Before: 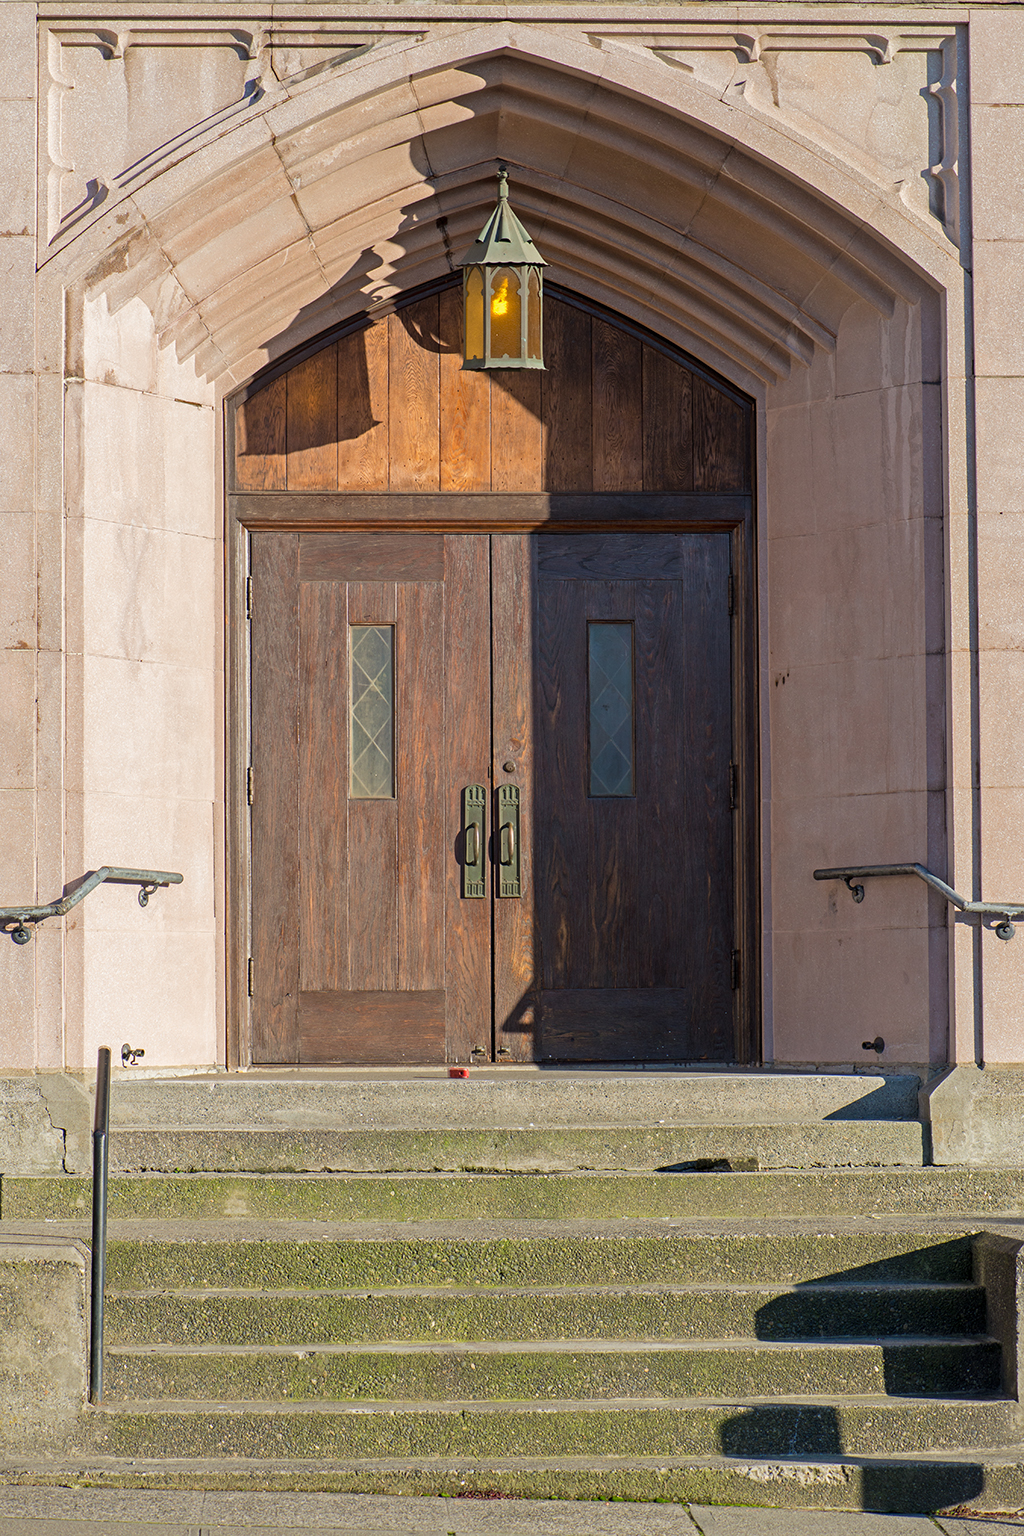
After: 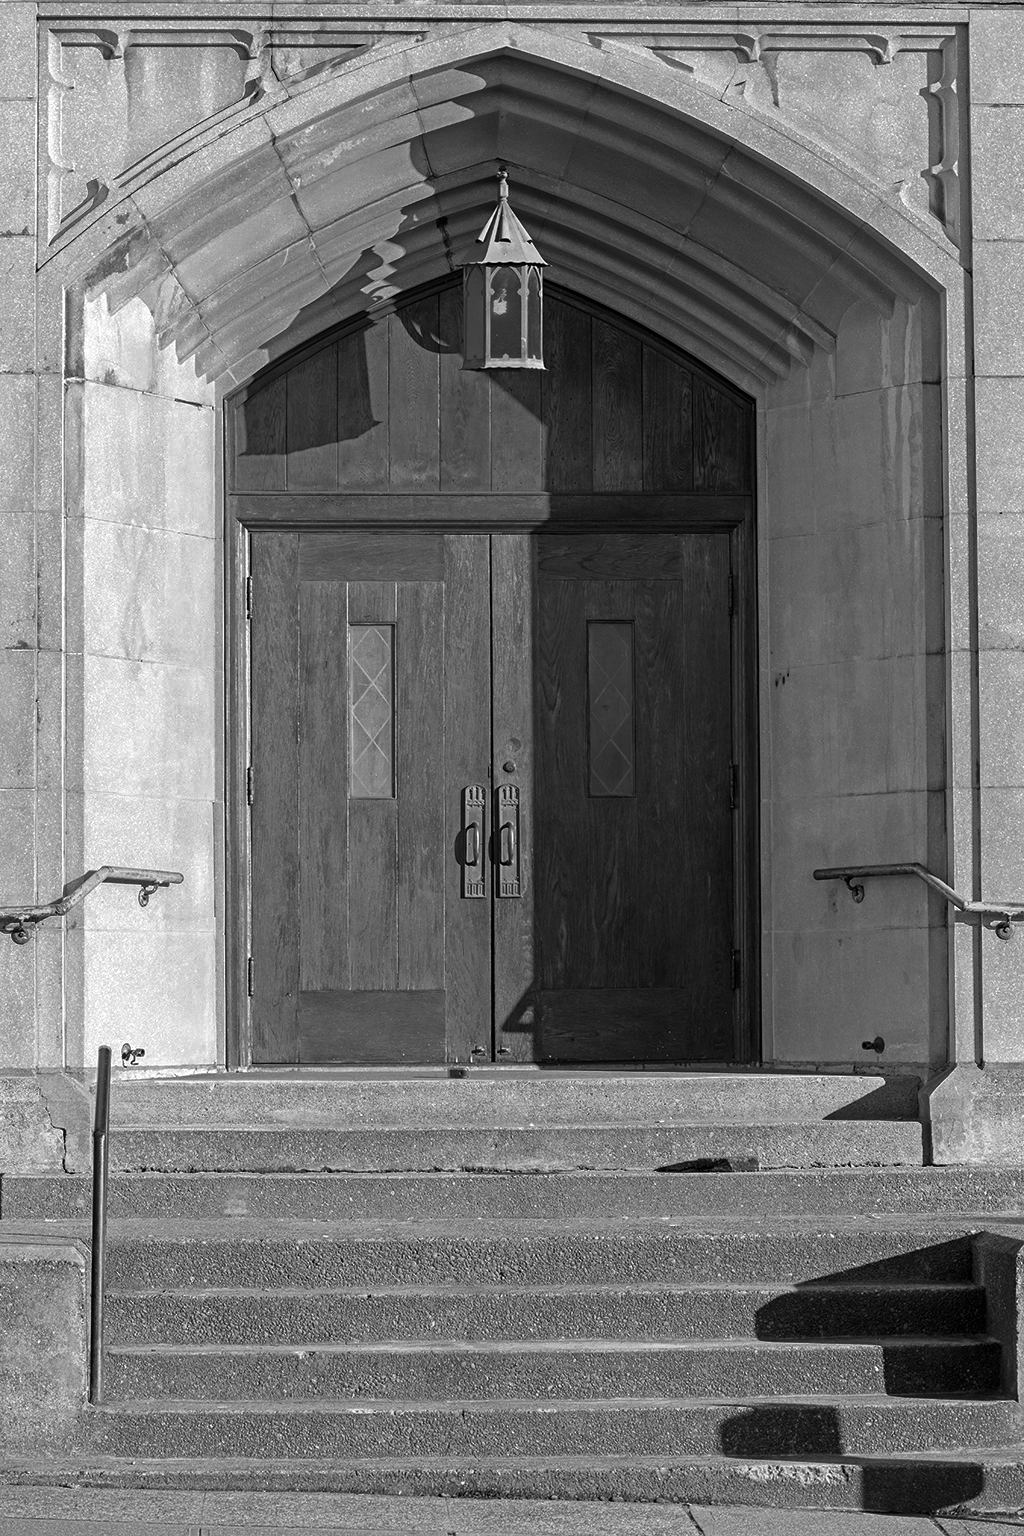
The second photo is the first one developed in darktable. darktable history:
color zones: curves: ch0 [(0.002, 0.429) (0.121, 0.212) (0.198, 0.113) (0.276, 0.344) (0.331, 0.541) (0.41, 0.56) (0.482, 0.289) (0.619, 0.227) (0.721, 0.18) (0.821, 0.435) (0.928, 0.555) (1, 0.587)]; ch1 [(0, 0) (0.143, 0) (0.286, 0) (0.429, 0) (0.571, 0) (0.714, 0) (0.857, 0)]
white balance: red 0.988, blue 1.017
tone equalizer: -8 EV -0.417 EV, -7 EV -0.389 EV, -6 EV -0.333 EV, -5 EV -0.222 EV, -3 EV 0.222 EV, -2 EV 0.333 EV, -1 EV 0.389 EV, +0 EV 0.417 EV, edges refinement/feathering 500, mask exposure compensation -1.57 EV, preserve details no
